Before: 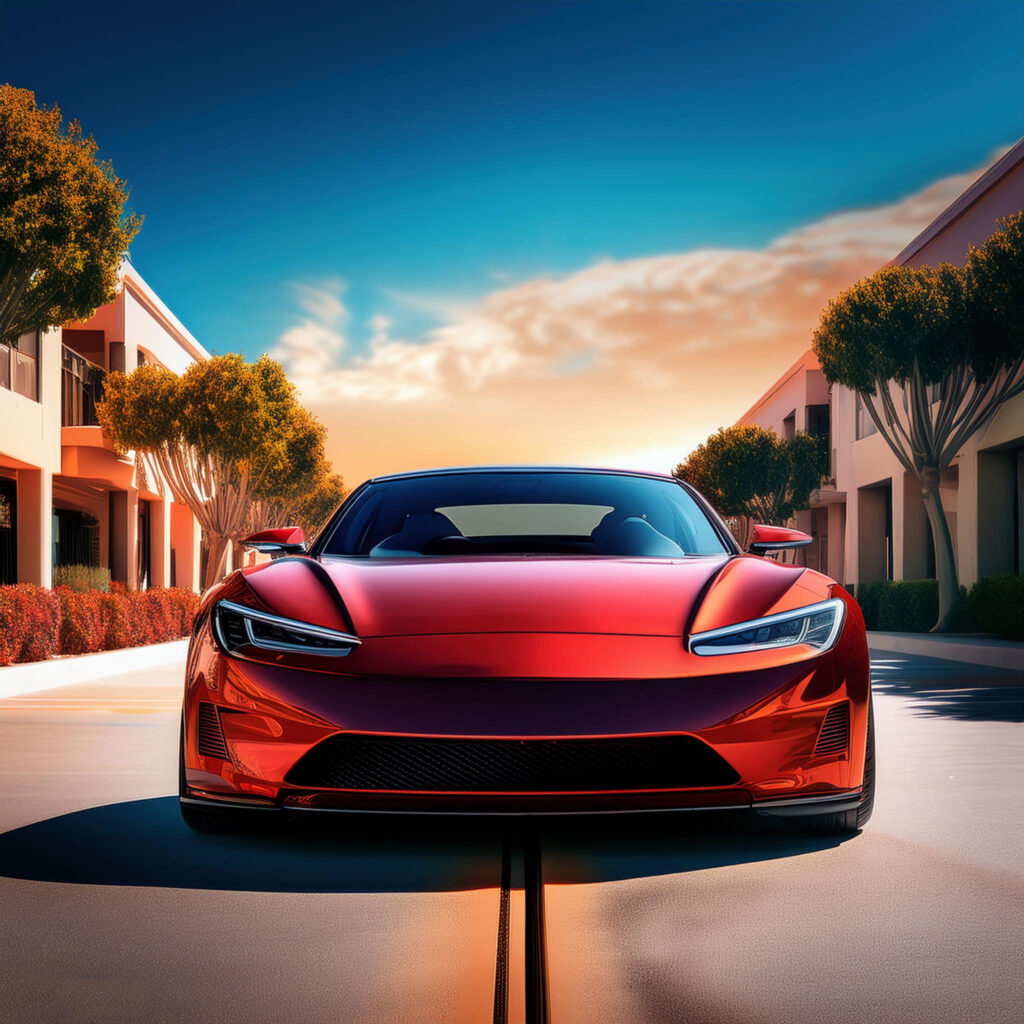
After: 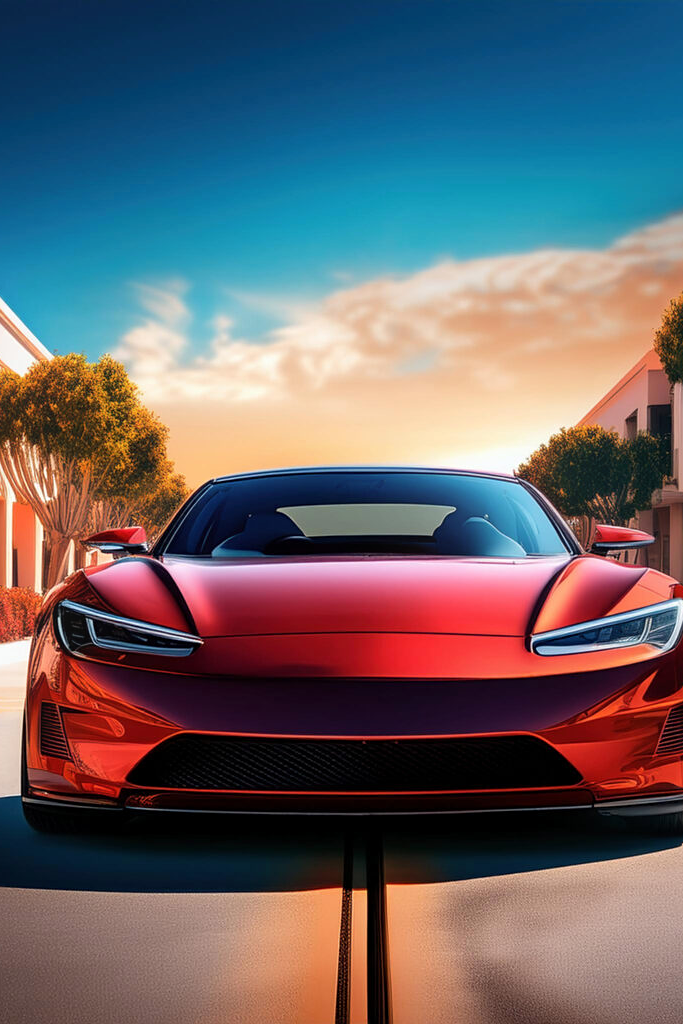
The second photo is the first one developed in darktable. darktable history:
crop and rotate: left 15.446%, right 17.836%
bloom: size 13.65%, threshold 98.39%, strength 4.82%
sharpen: amount 0.2
